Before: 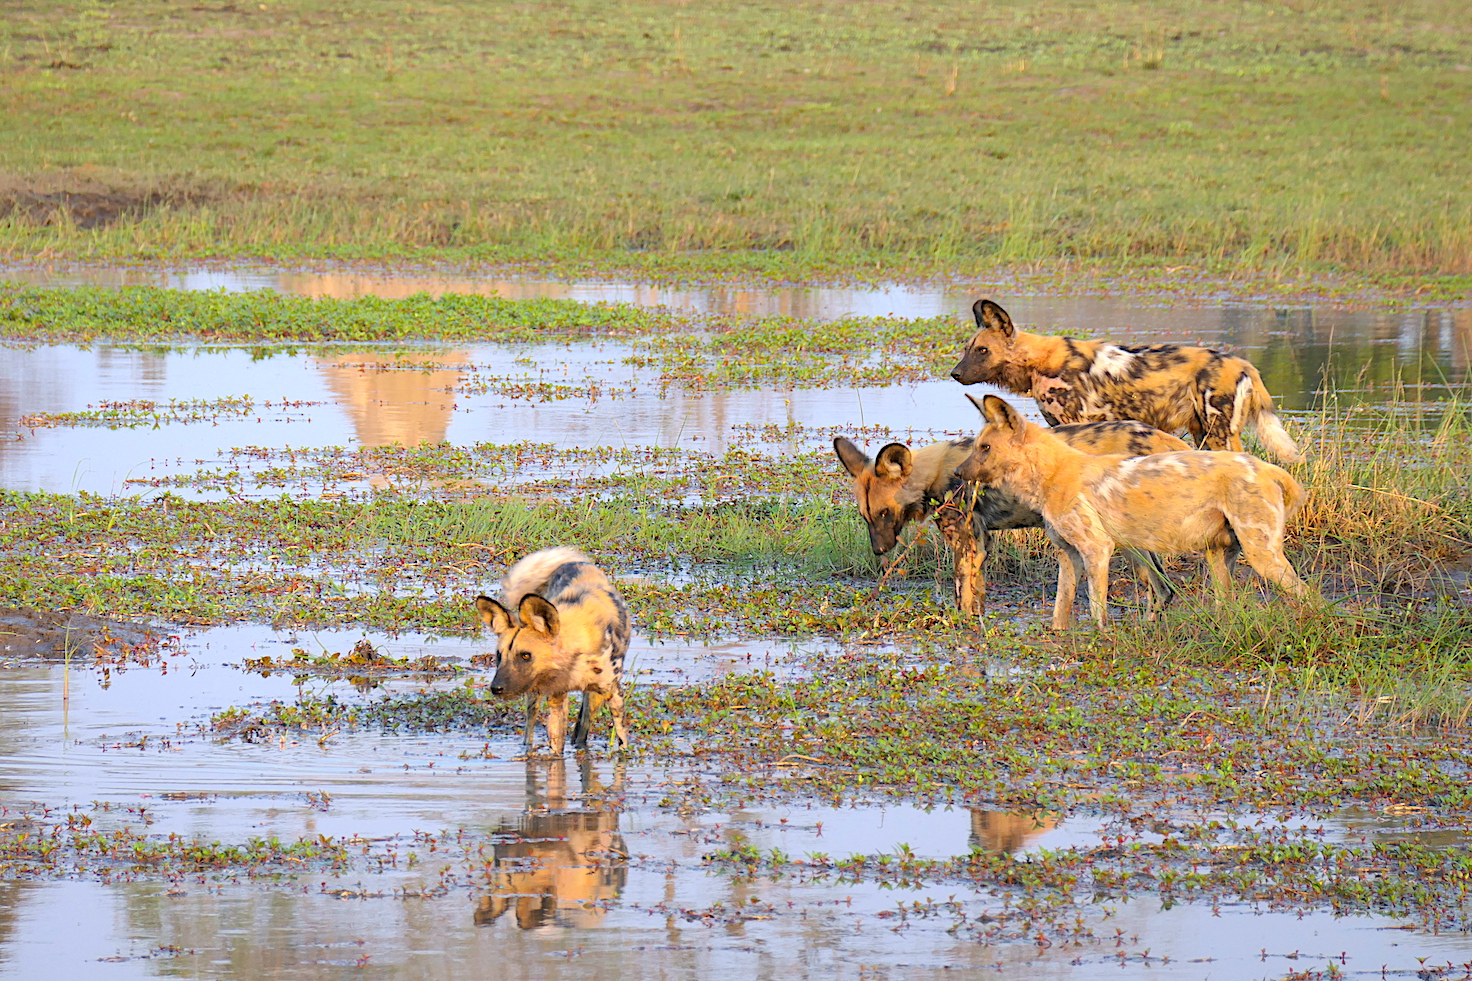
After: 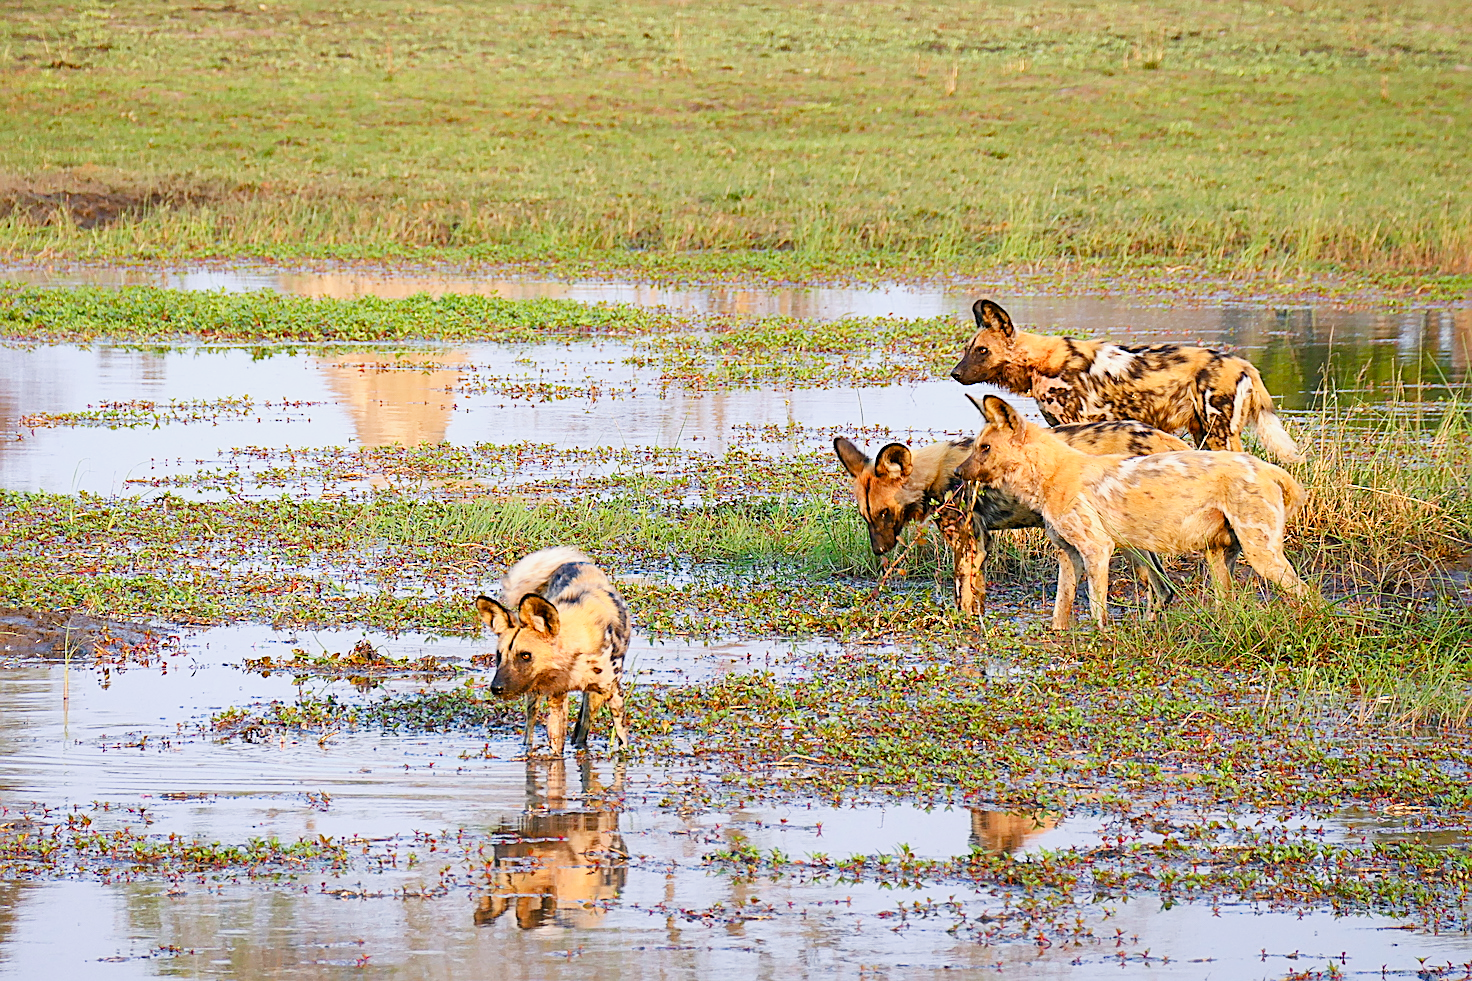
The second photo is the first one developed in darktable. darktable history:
sharpen: on, module defaults
color balance rgb: shadows lift › chroma 1%, shadows lift › hue 113°, highlights gain › chroma 0.2%, highlights gain › hue 333°, perceptual saturation grading › global saturation 20%, perceptual saturation grading › highlights -50%, perceptual saturation grading › shadows 25%, contrast -10%
tone curve: curves: ch0 [(0, 0) (0.003, 0.008) (0.011, 0.008) (0.025, 0.011) (0.044, 0.017) (0.069, 0.026) (0.1, 0.039) (0.136, 0.054) (0.177, 0.093) (0.224, 0.15) (0.277, 0.21) (0.335, 0.285) (0.399, 0.366) (0.468, 0.462) (0.543, 0.564) (0.623, 0.679) (0.709, 0.79) (0.801, 0.883) (0.898, 0.95) (1, 1)], preserve colors none
